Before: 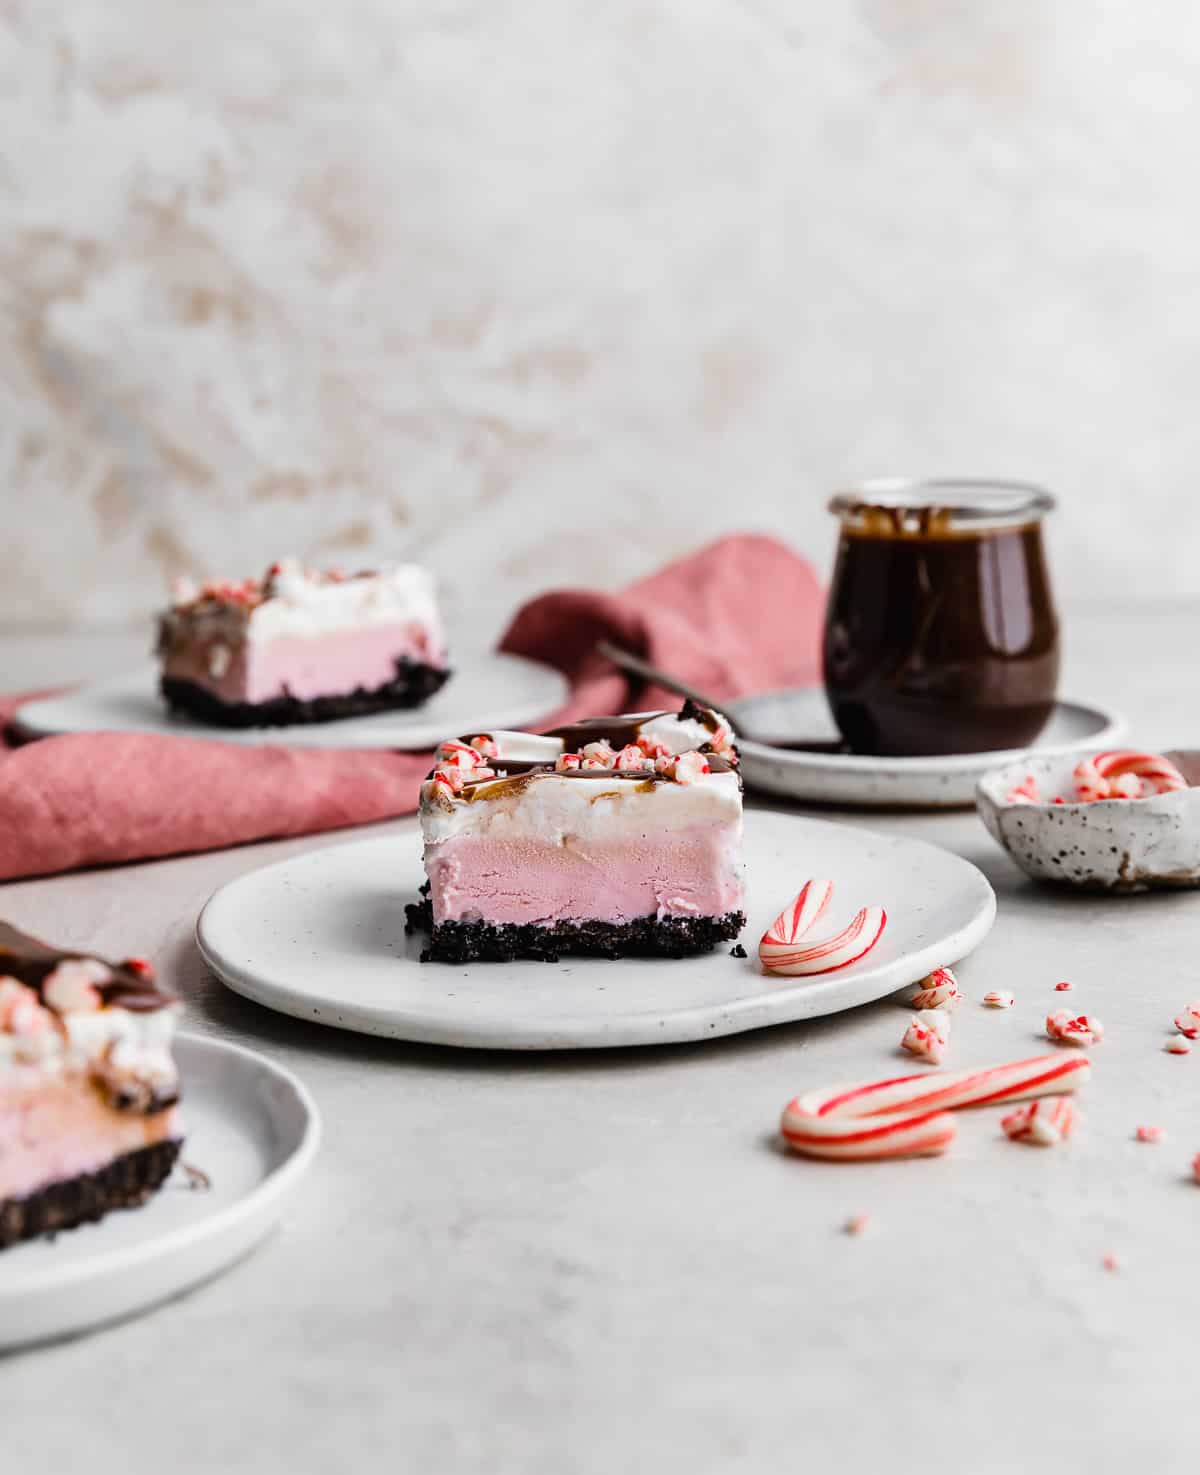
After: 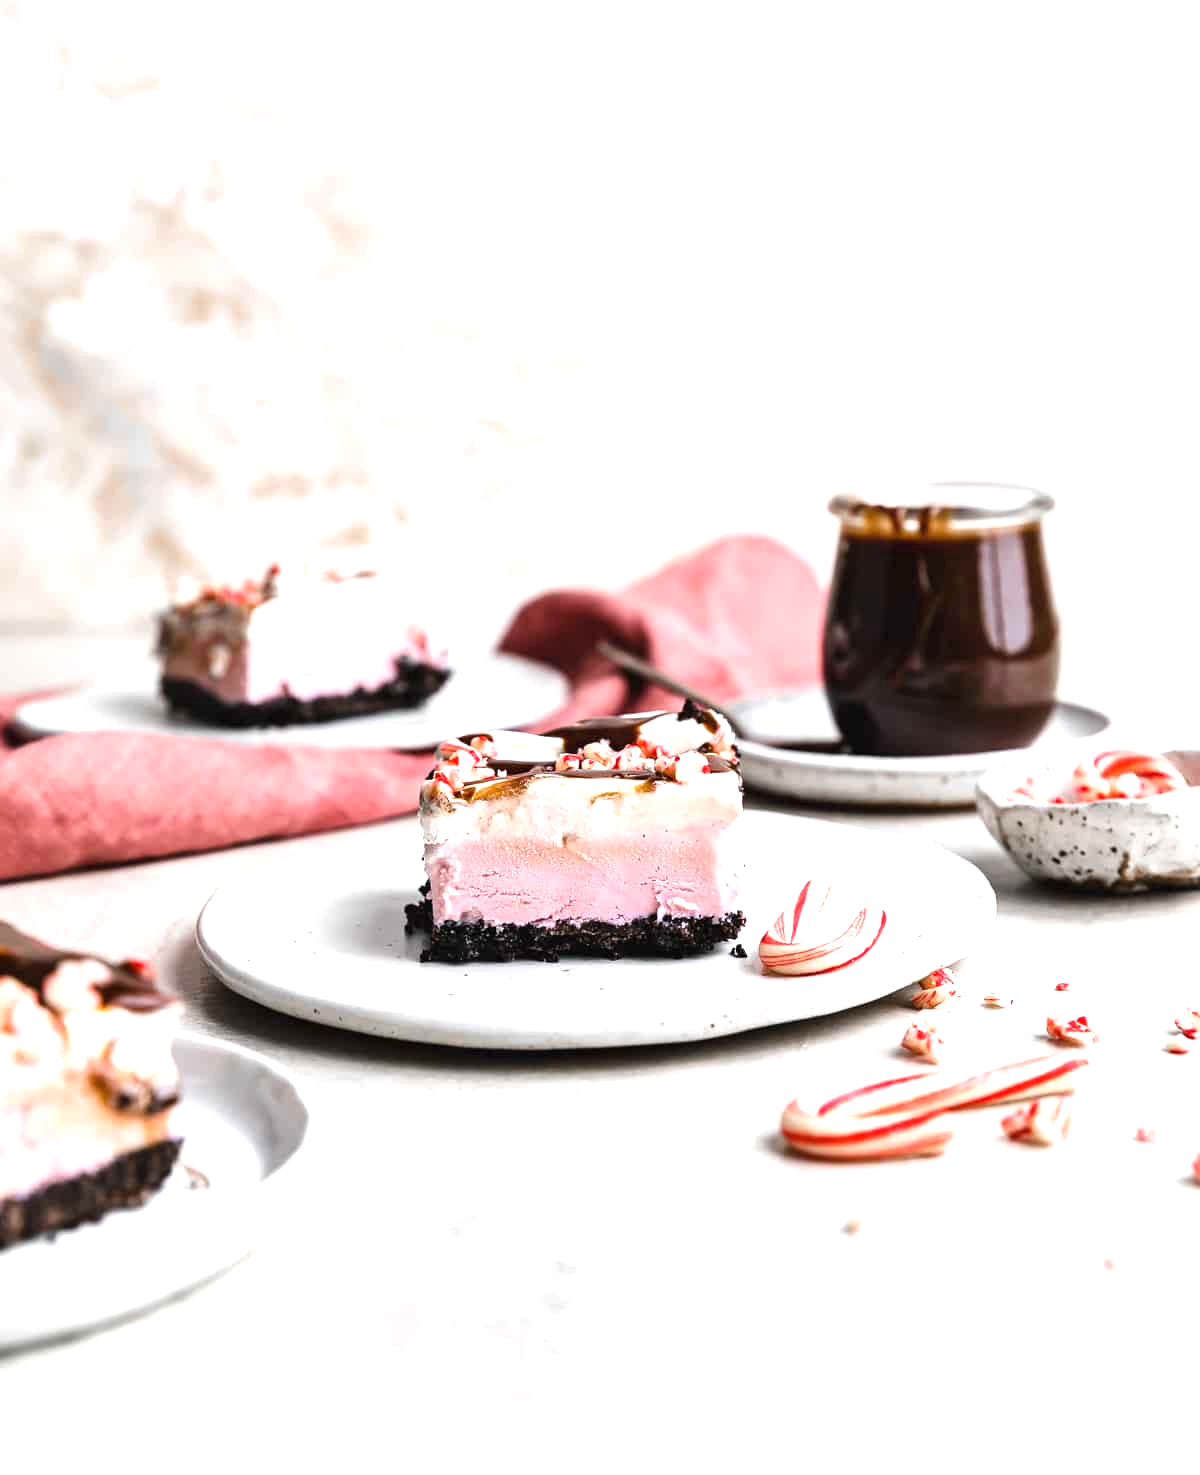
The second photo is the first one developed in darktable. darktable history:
exposure: black level correction -0.001, exposure 0.908 EV, compensate highlight preservation false
